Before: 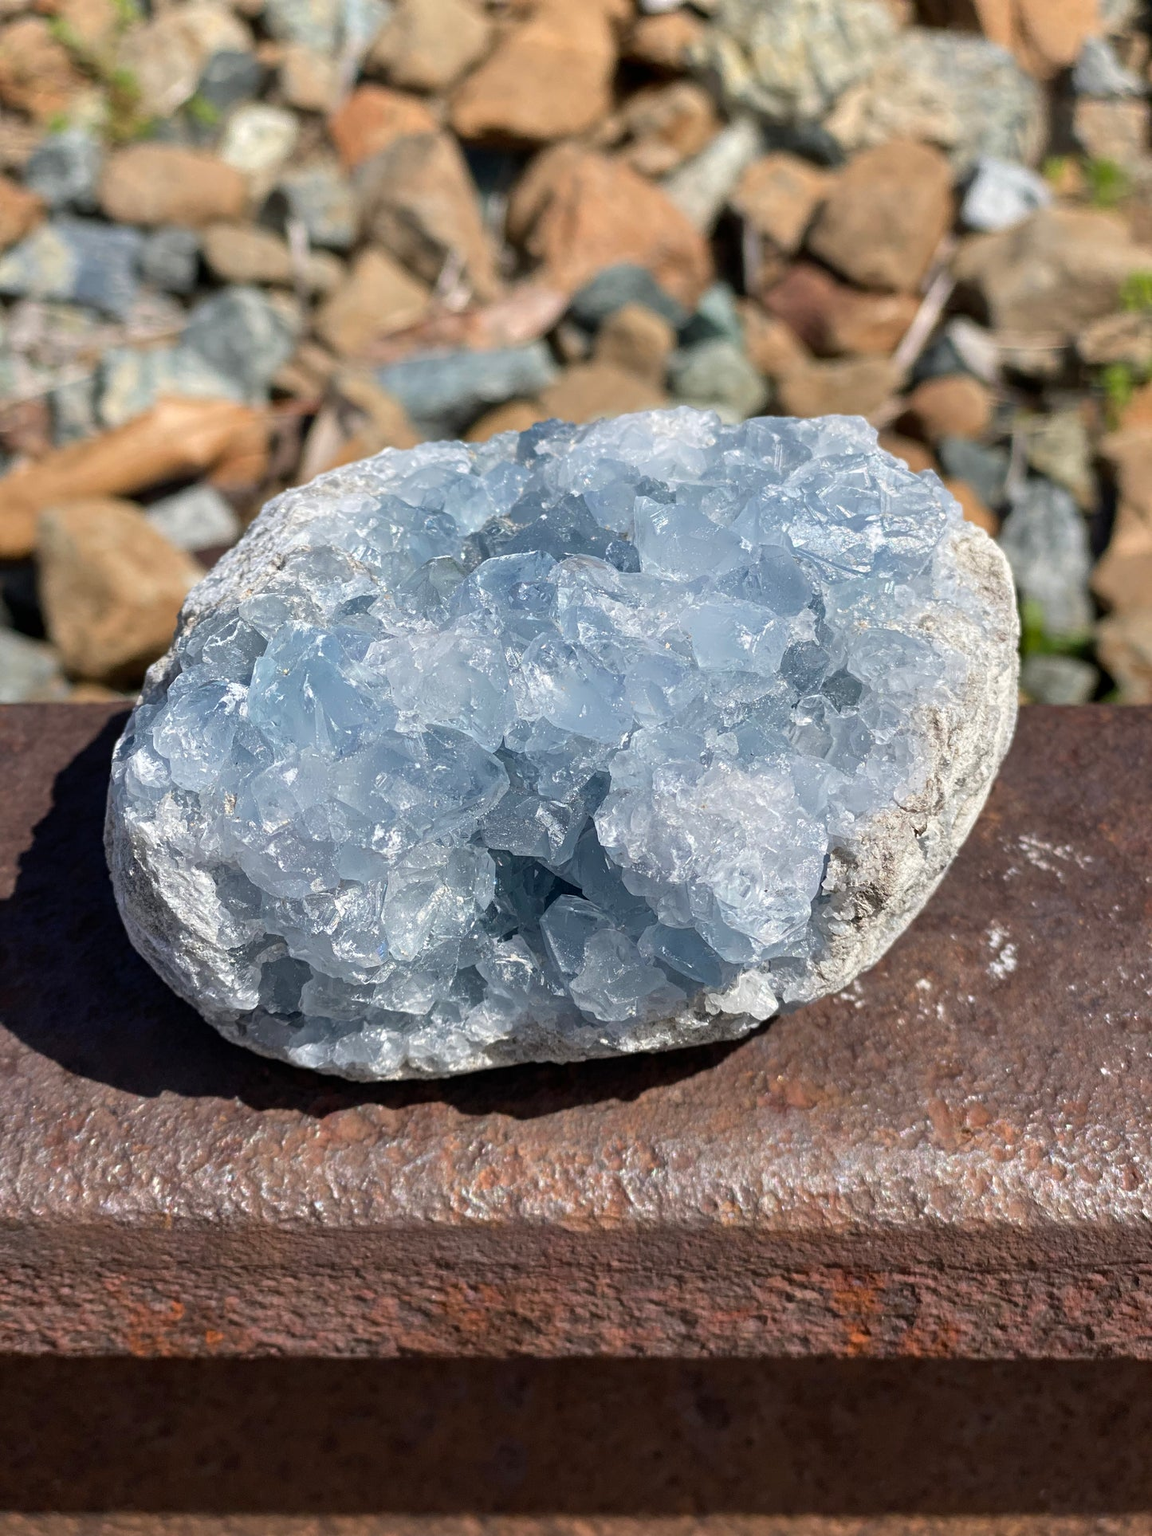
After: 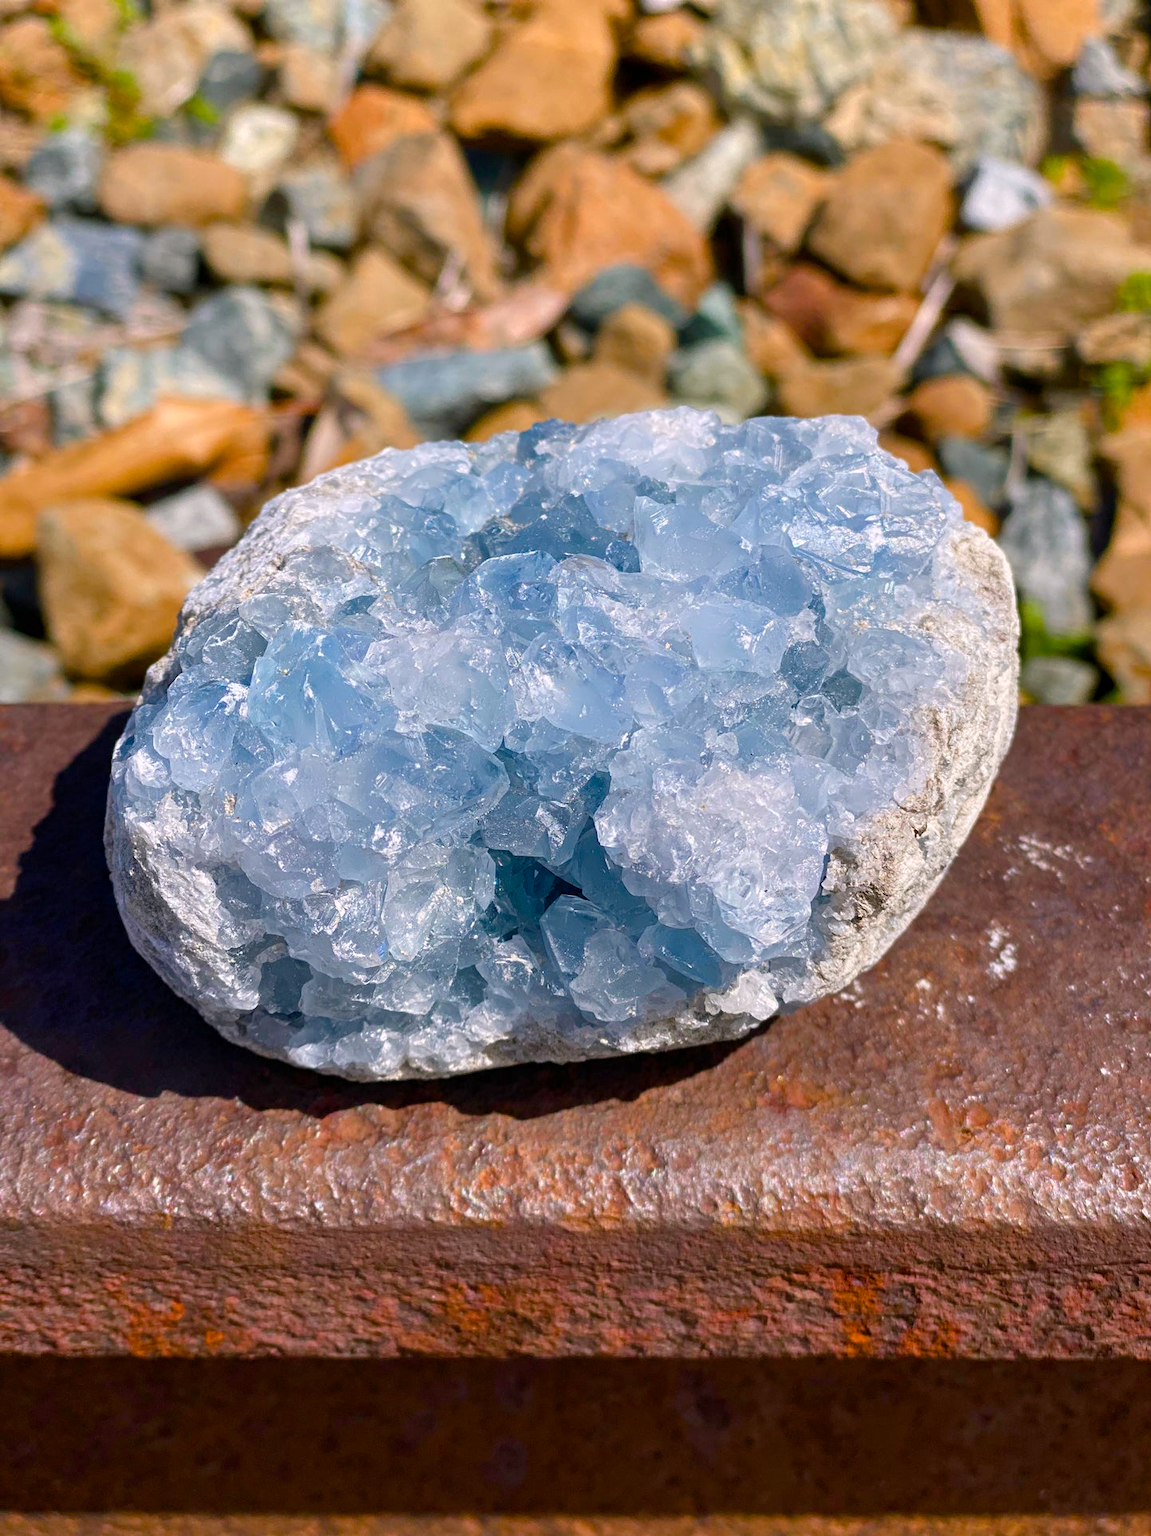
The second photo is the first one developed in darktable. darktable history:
color balance rgb: highlights gain › chroma 1.433%, highlights gain › hue 312.17°, linear chroma grading › global chroma 20.247%, perceptual saturation grading › global saturation 34.776%, perceptual saturation grading › highlights -29.828%, perceptual saturation grading › shadows 35.489%, global vibrance 14.455%
exposure: compensate highlight preservation false
